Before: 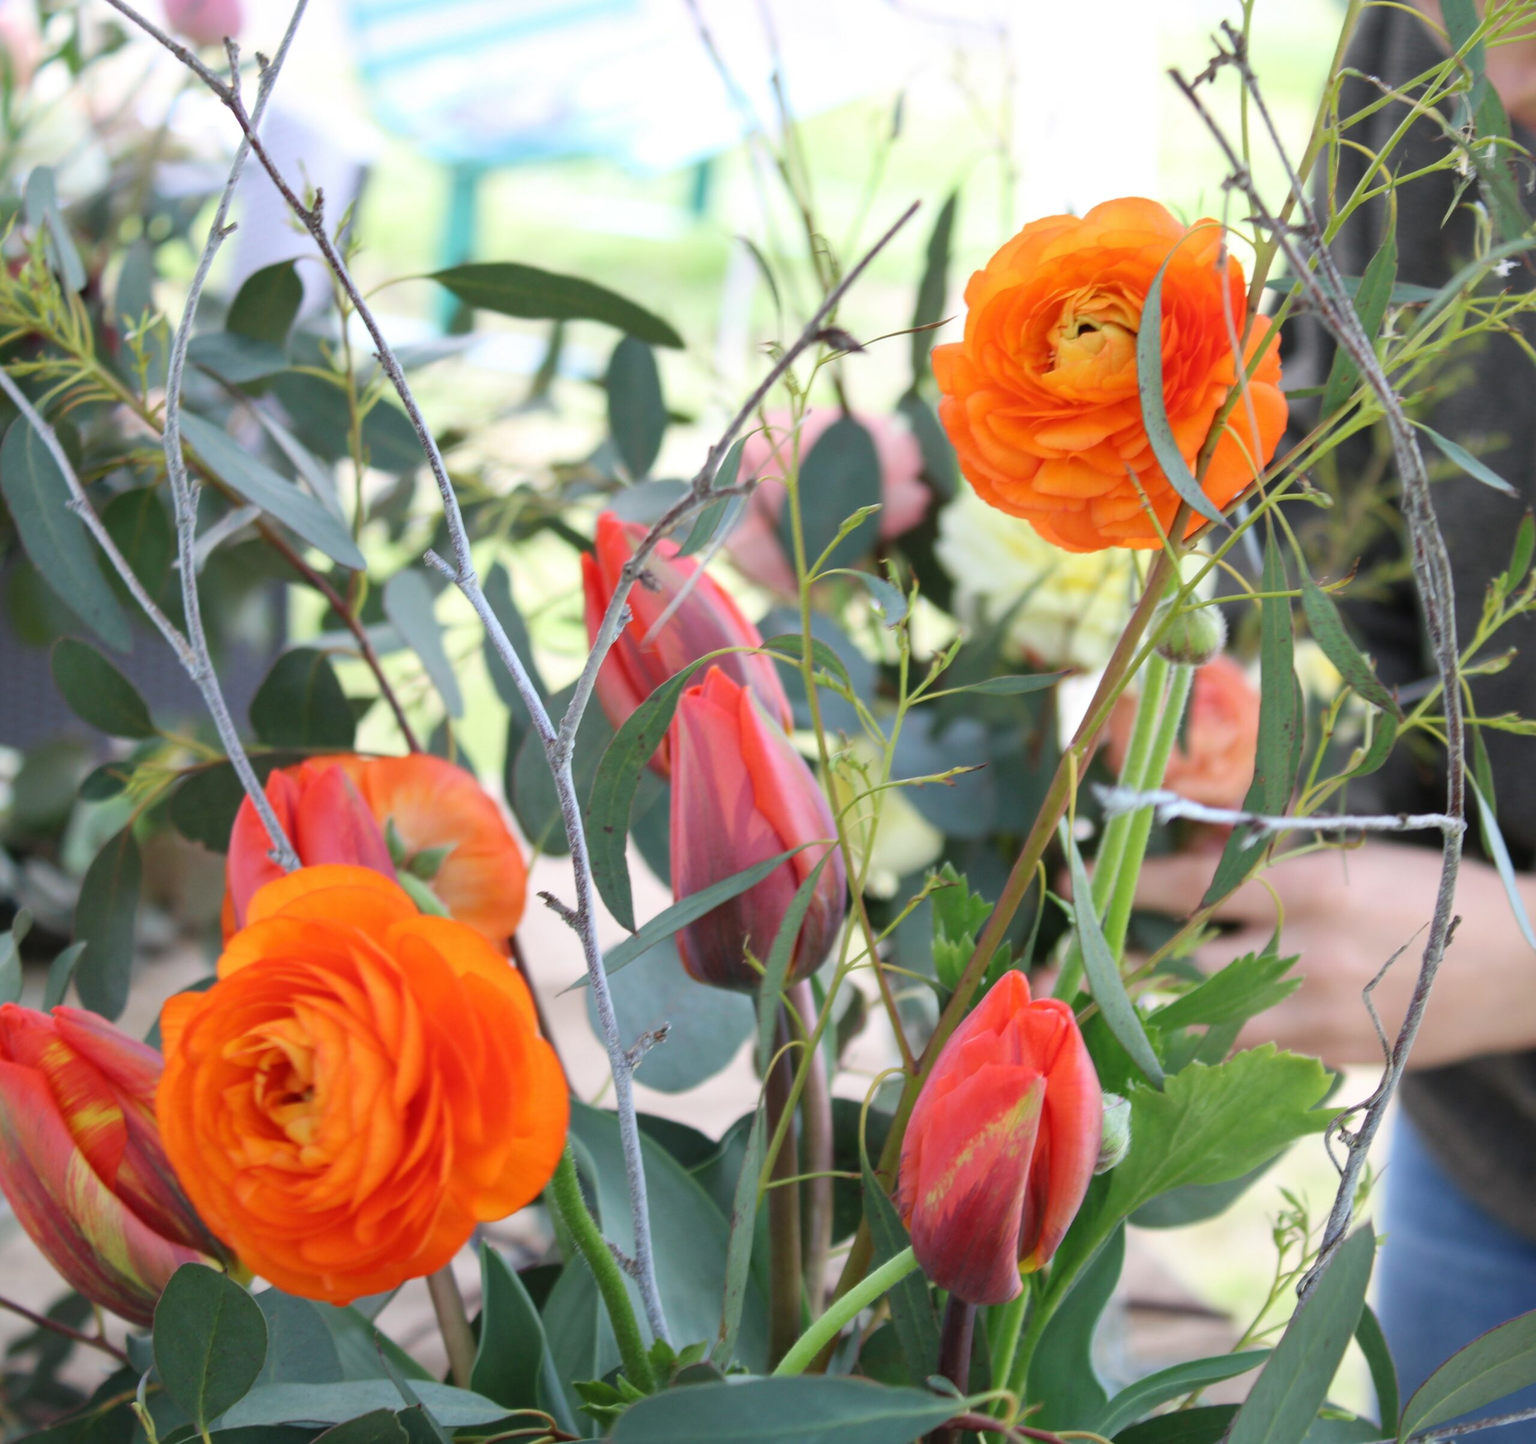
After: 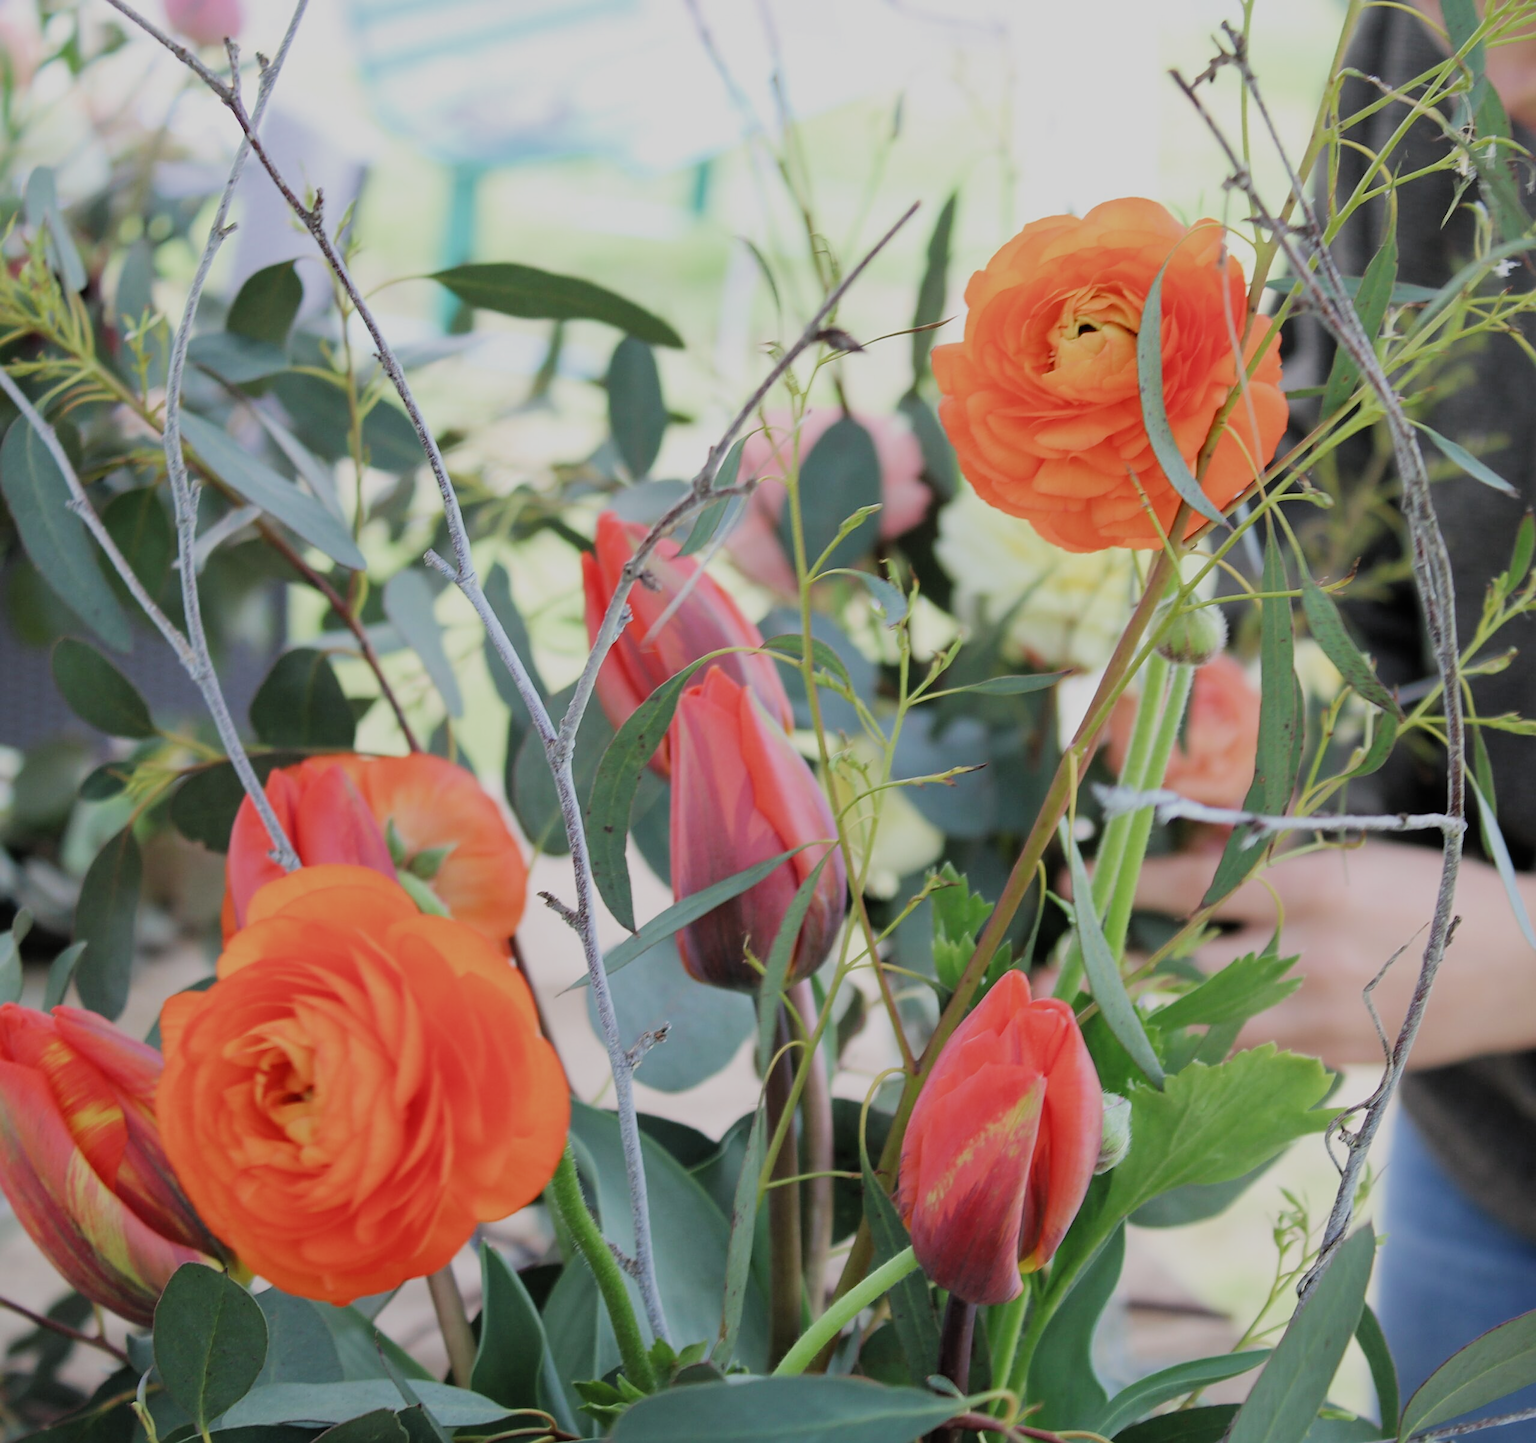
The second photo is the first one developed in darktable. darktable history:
color correction: highlights b* -0.053
sharpen: on, module defaults
filmic rgb: black relative exposure -7.65 EV, white relative exposure 4.56 EV, hardness 3.61, add noise in highlights 0.001, preserve chrominance max RGB, color science v3 (2019), use custom middle-gray values true, contrast in highlights soft
